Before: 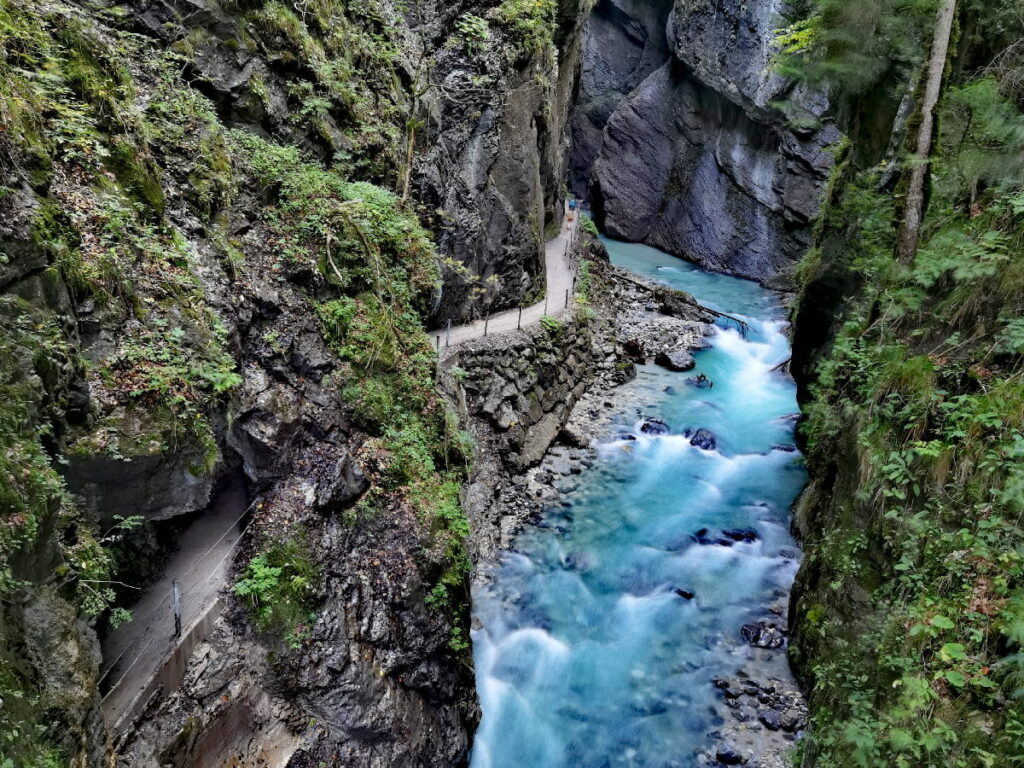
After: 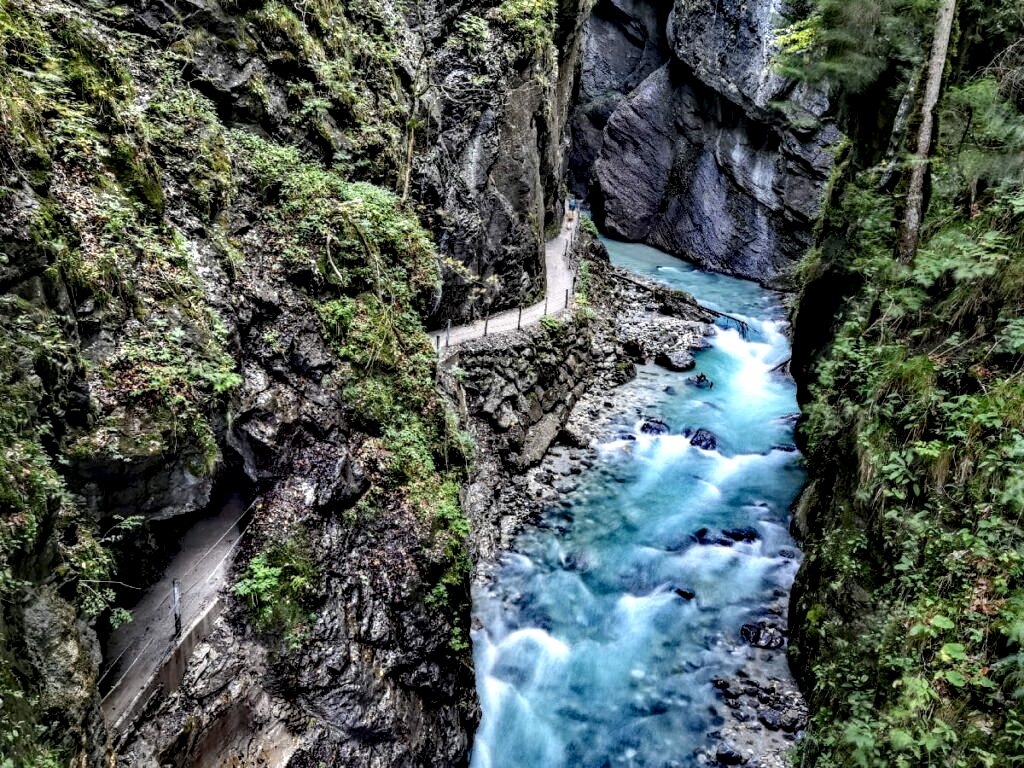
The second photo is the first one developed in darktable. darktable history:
local contrast: highlights 19%, detail 186%
color contrast: green-magenta contrast 0.96
